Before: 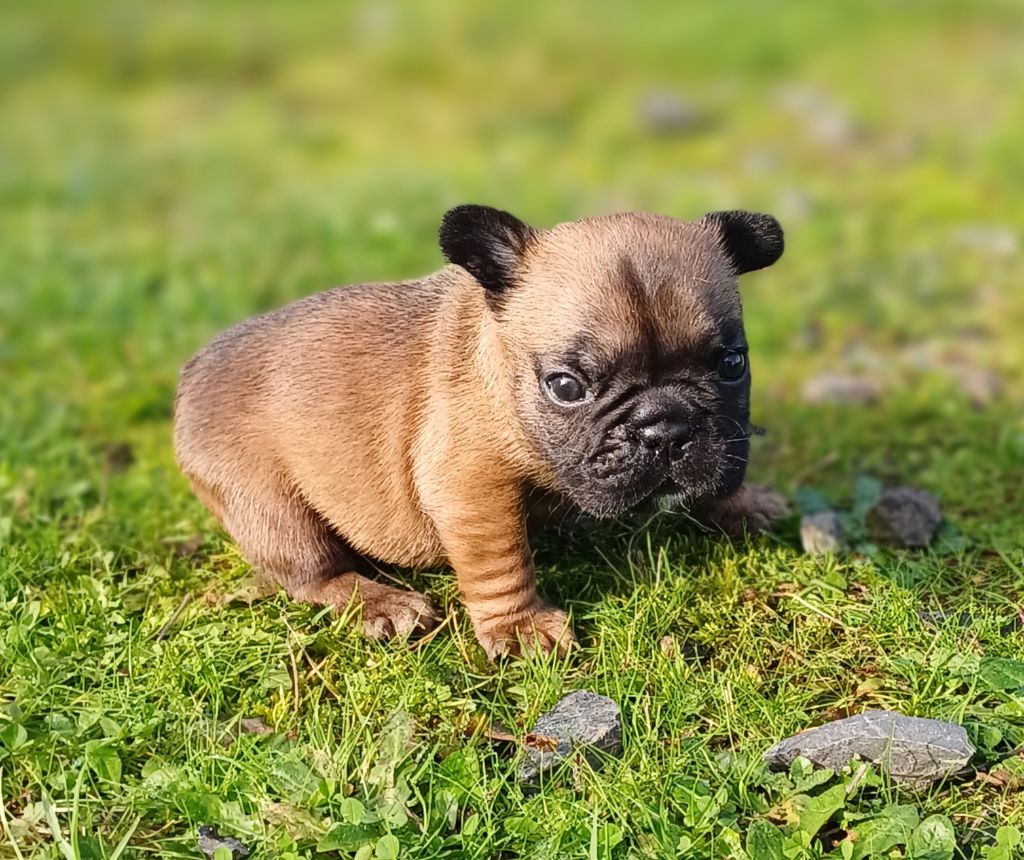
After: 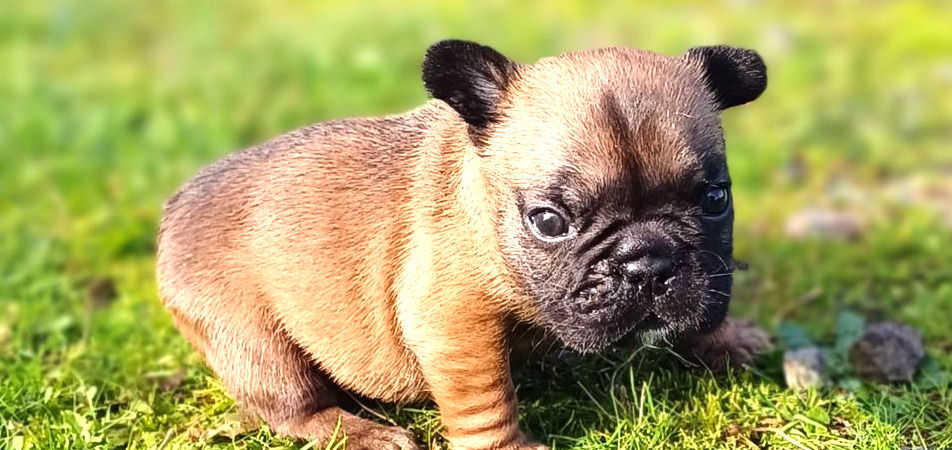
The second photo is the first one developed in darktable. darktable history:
exposure: exposure 0.6 EV, compensate highlight preservation false
crop: left 1.744%, top 19.225%, right 5.069%, bottom 28.357%
color balance: gamma [0.9, 0.988, 0.975, 1.025], gain [1.05, 1, 1, 1]
